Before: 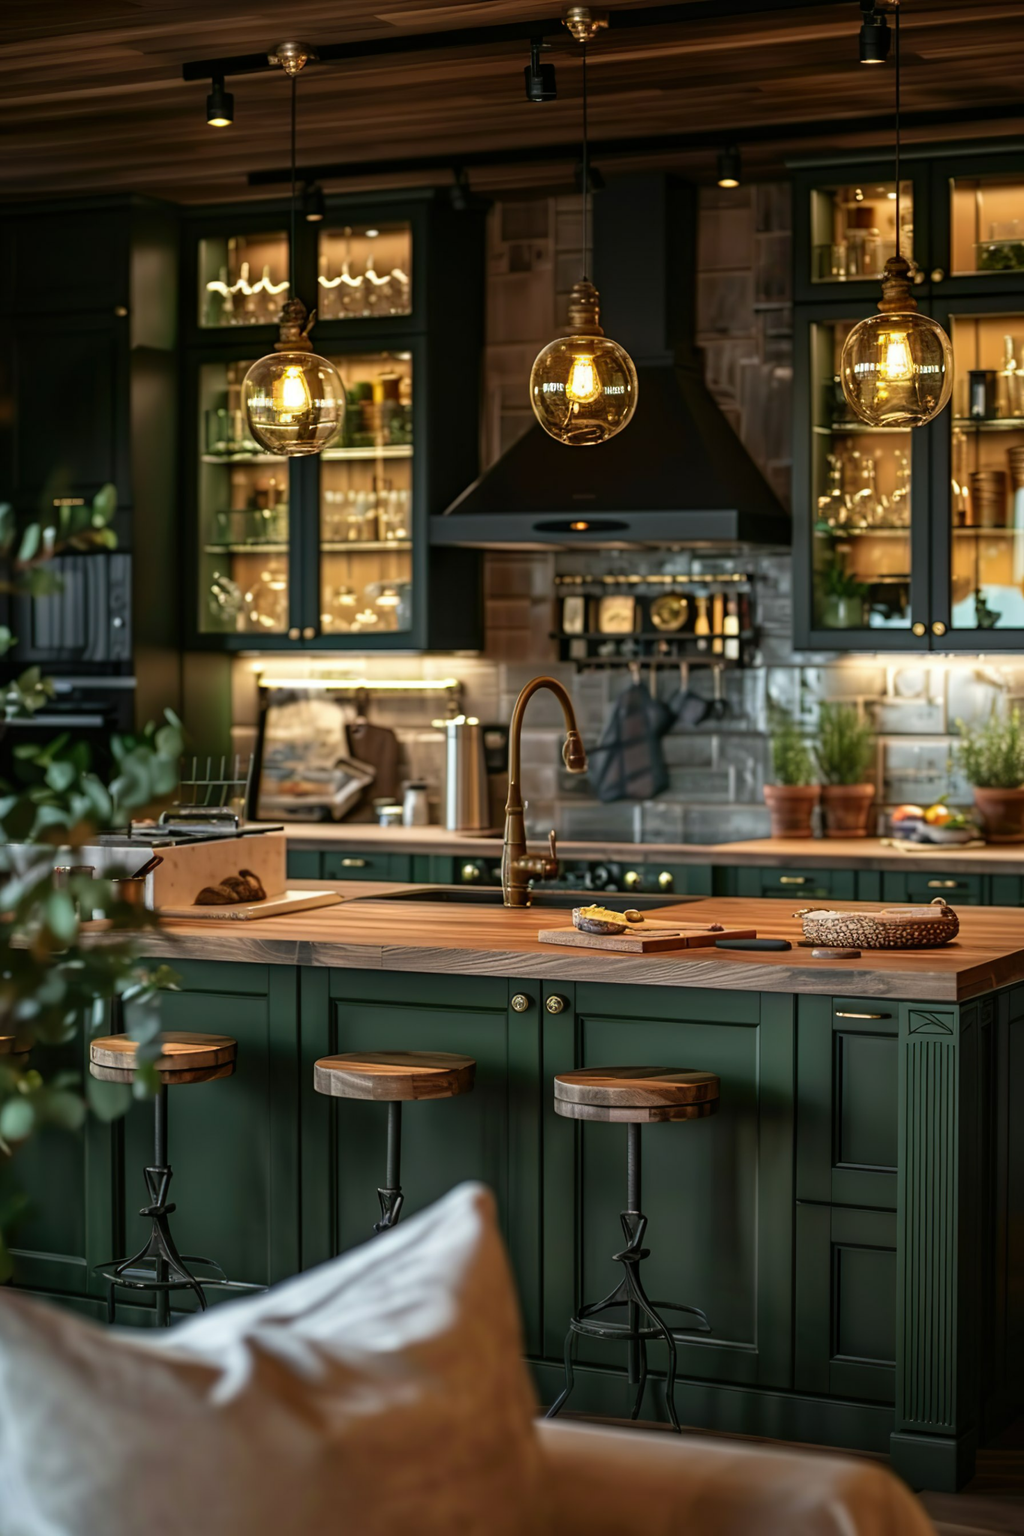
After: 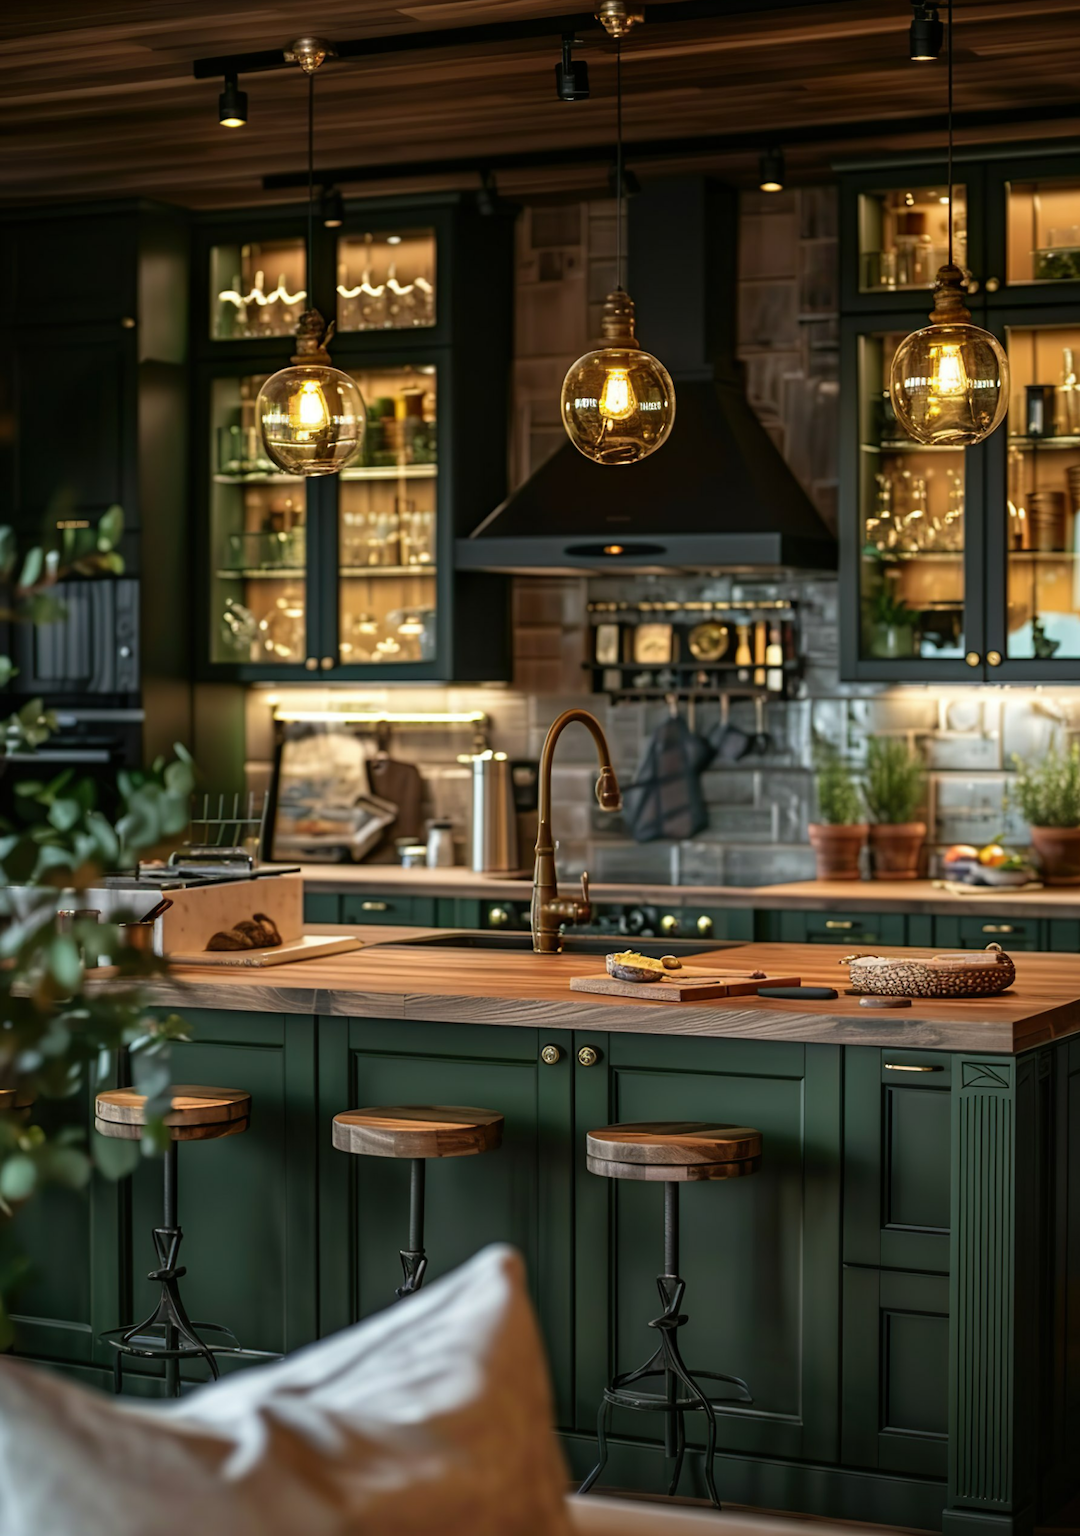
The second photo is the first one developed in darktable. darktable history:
crop: top 0.448%, right 0.264%, bottom 5.045%
exposure: compensate highlight preservation false
